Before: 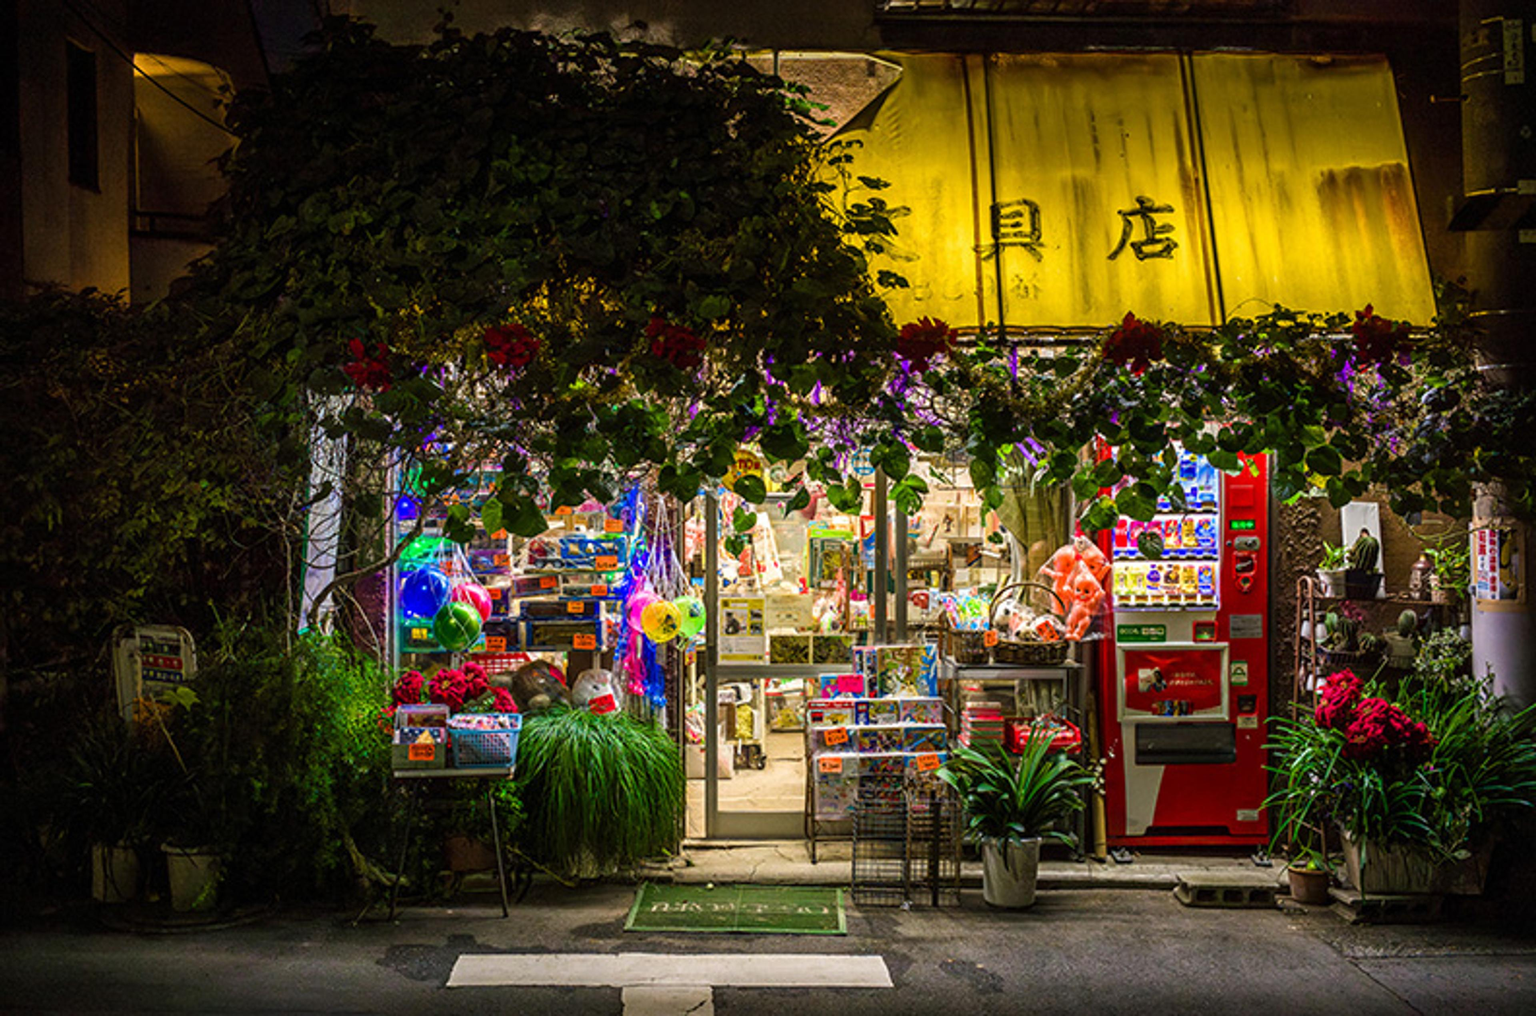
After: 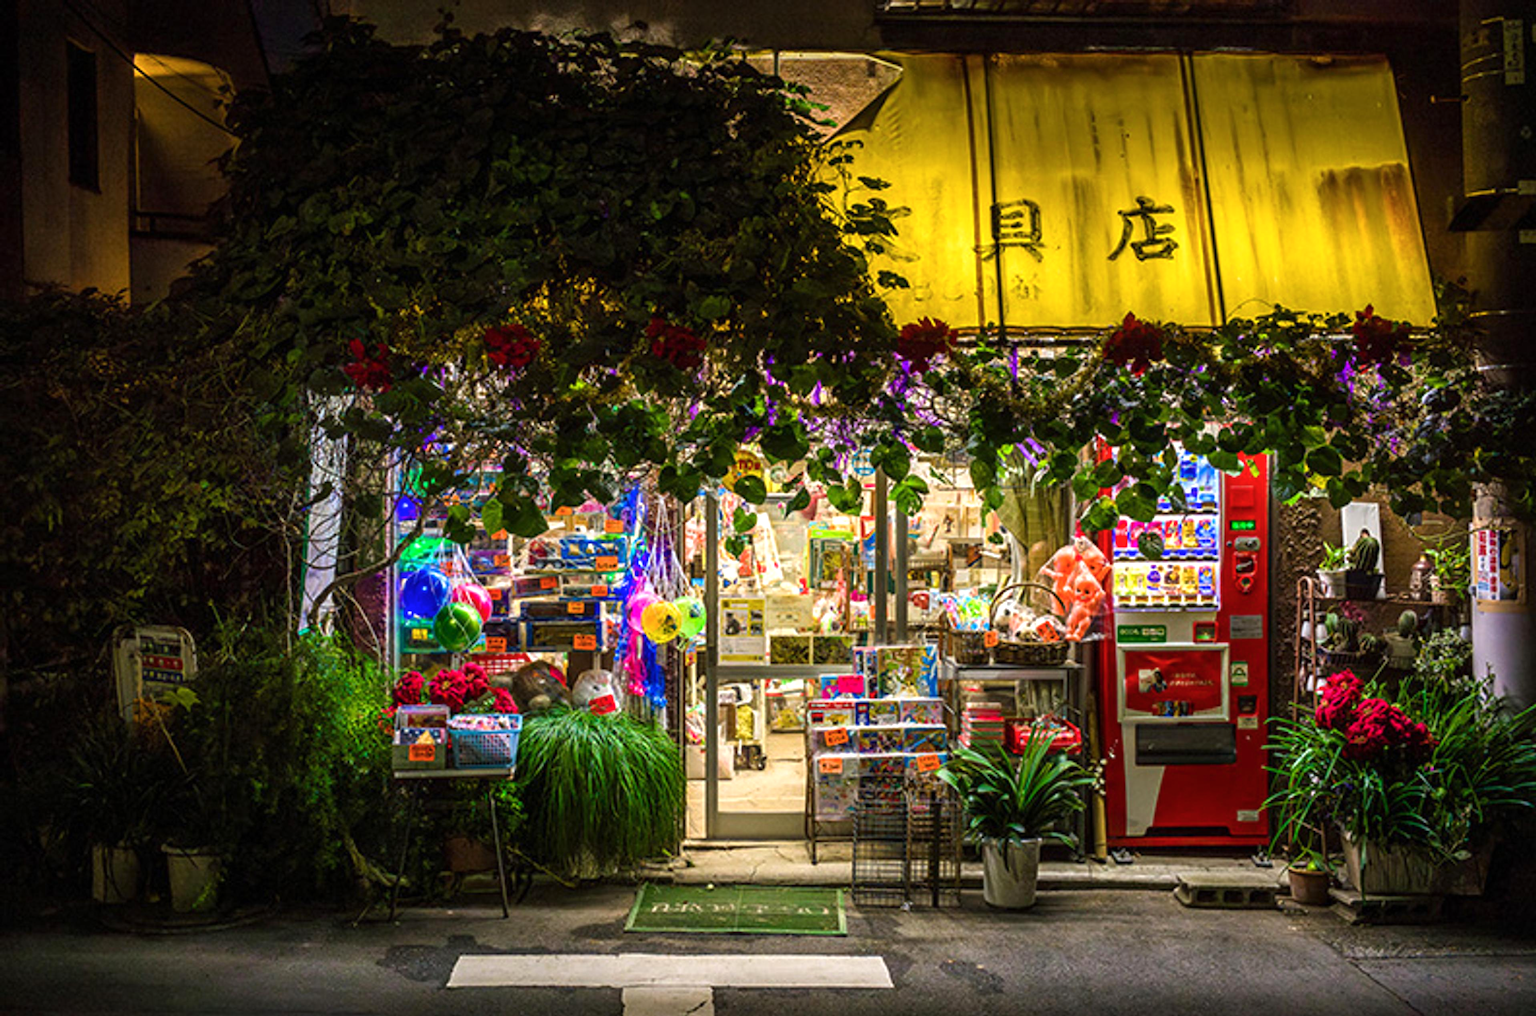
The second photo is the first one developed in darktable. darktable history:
color balance rgb: perceptual saturation grading › global saturation 0.666%
exposure: exposure 0.252 EV, compensate highlight preservation false
